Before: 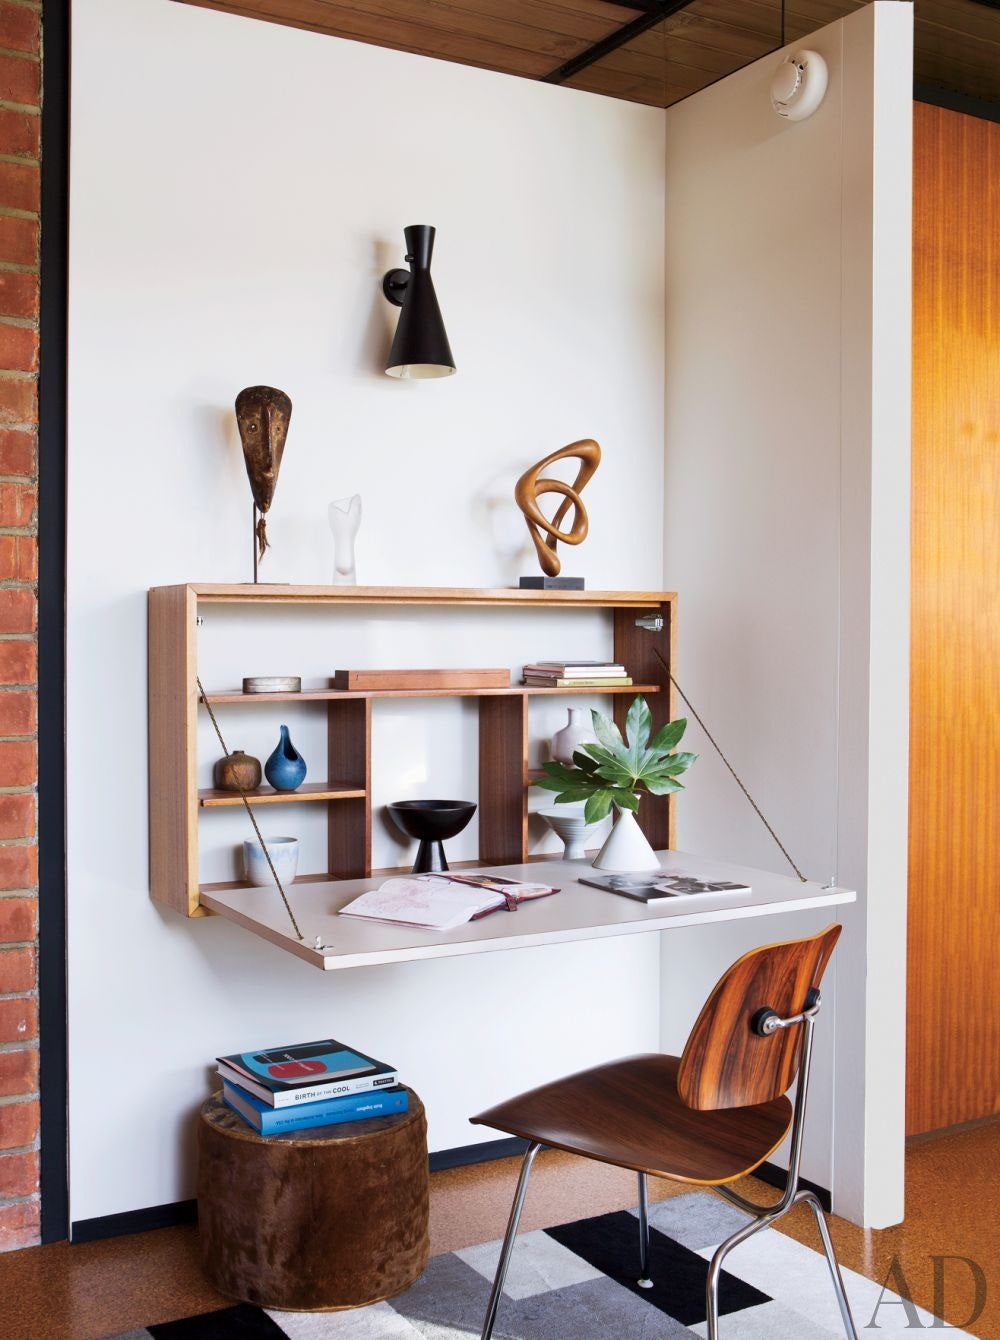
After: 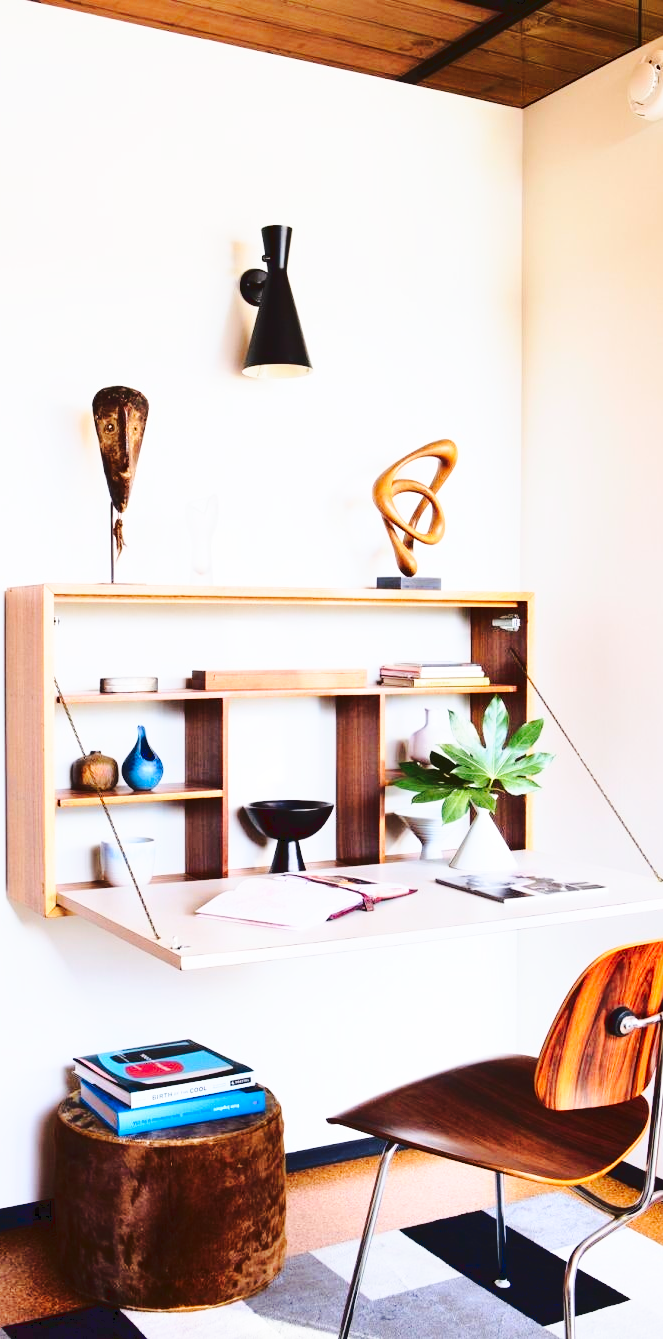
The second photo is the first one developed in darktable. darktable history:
crop and rotate: left 14.303%, right 19.328%
tone curve: curves: ch0 [(0, 0) (0.003, 0.072) (0.011, 0.073) (0.025, 0.072) (0.044, 0.076) (0.069, 0.089) (0.1, 0.103) (0.136, 0.123) (0.177, 0.158) (0.224, 0.21) (0.277, 0.275) (0.335, 0.372) (0.399, 0.463) (0.468, 0.556) (0.543, 0.633) (0.623, 0.712) (0.709, 0.795) (0.801, 0.869) (0.898, 0.942) (1, 1)], color space Lab, linked channels, preserve colors none
contrast brightness saturation: contrast 0.103, brightness 0.029, saturation 0.093
base curve: curves: ch0 [(0, 0) (0.028, 0.03) (0.121, 0.232) (0.46, 0.748) (0.859, 0.968) (1, 1)], preserve colors none
